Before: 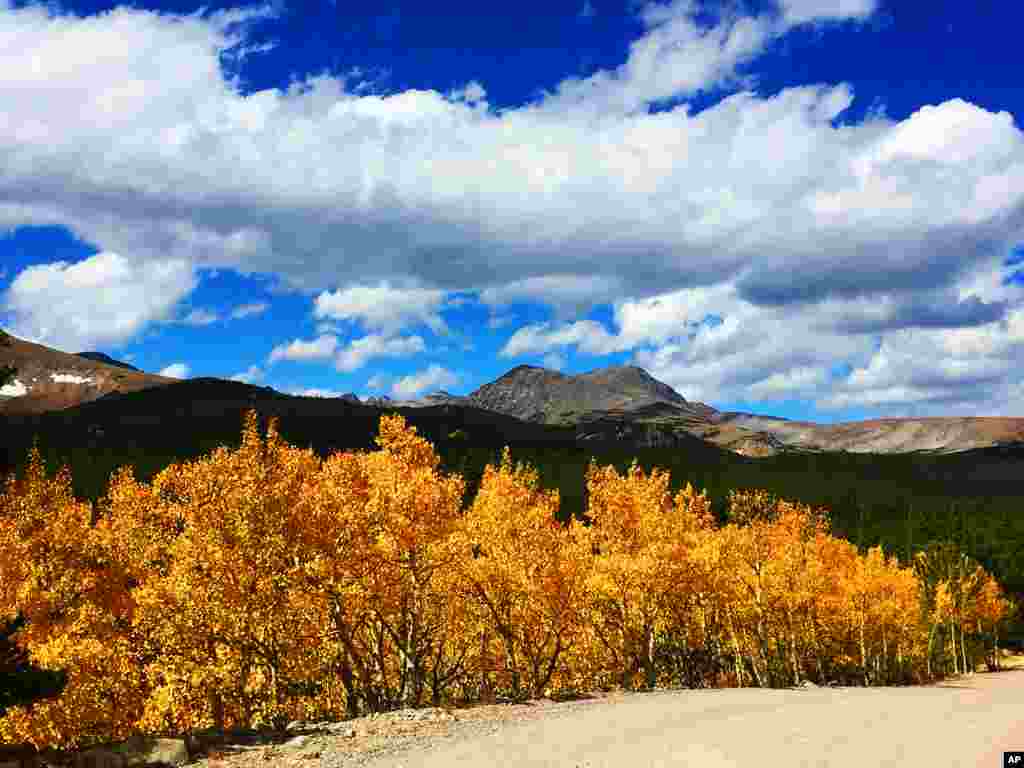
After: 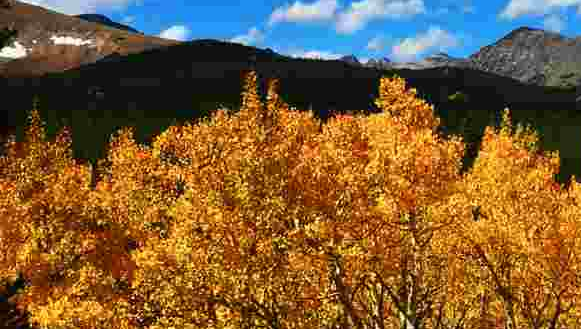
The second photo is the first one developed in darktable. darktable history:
color correction: highlights b* -0.022, saturation 0.978
crop: top 44.04%, right 43.169%, bottom 13.091%
